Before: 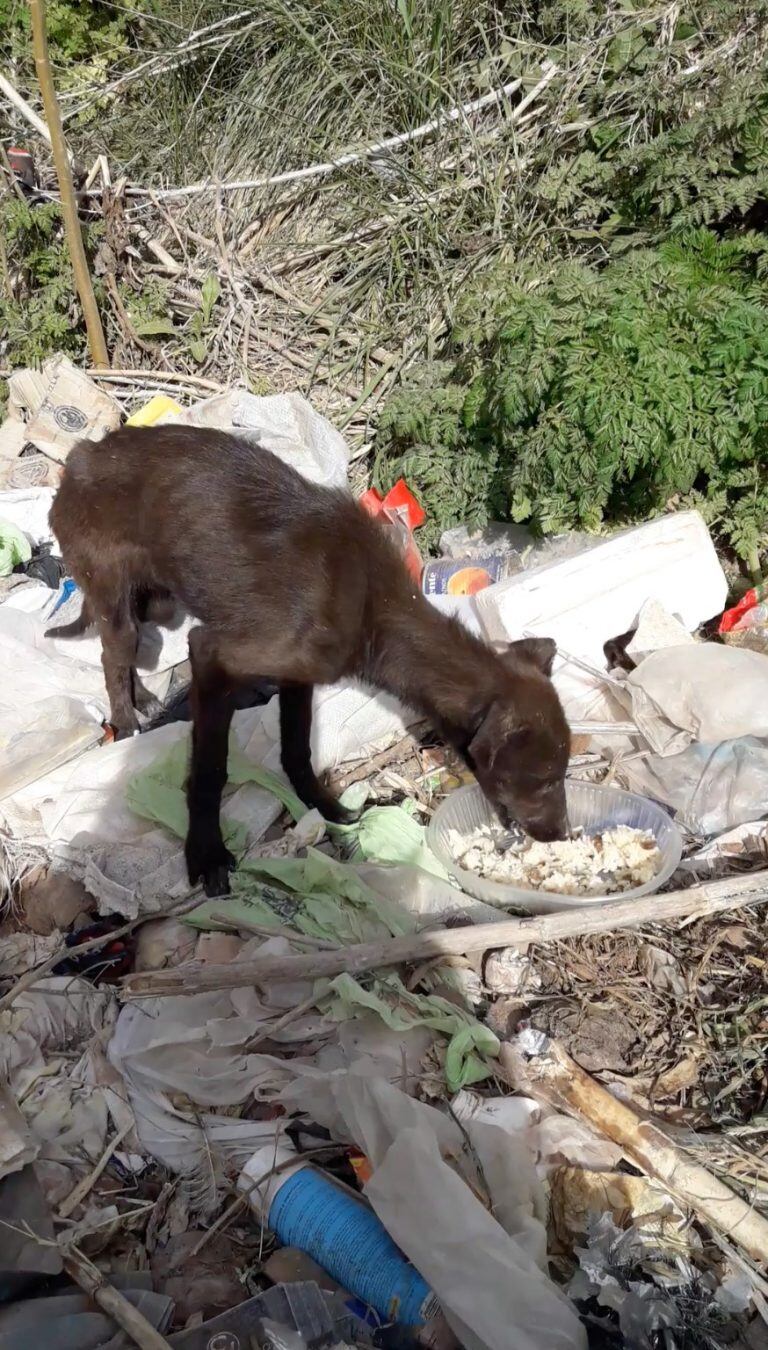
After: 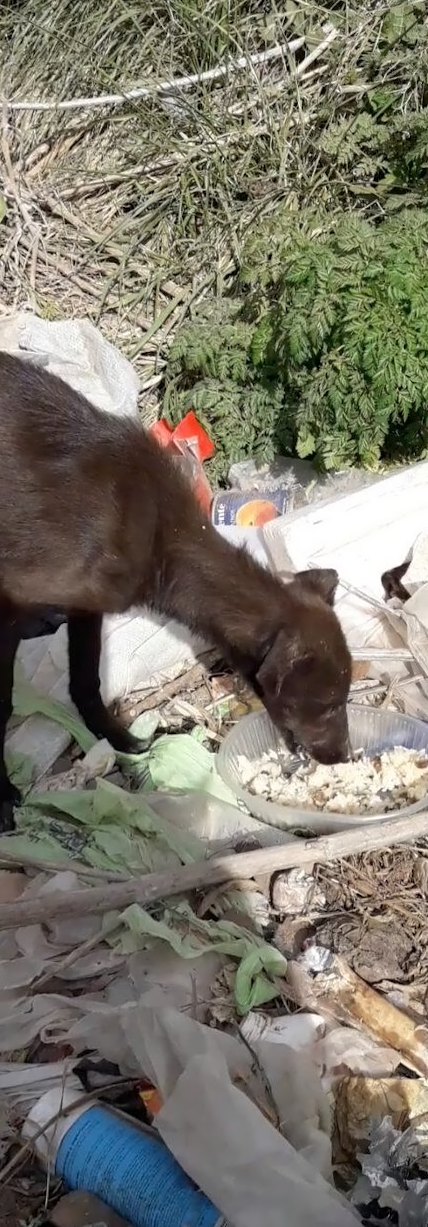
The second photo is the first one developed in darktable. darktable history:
crop: left 31.458%, top 0%, right 11.876%
rotate and perspective: rotation -0.013°, lens shift (vertical) -0.027, lens shift (horizontal) 0.178, crop left 0.016, crop right 0.989, crop top 0.082, crop bottom 0.918
contrast equalizer: y [[0.5 ×4, 0.524, 0.59], [0.5 ×6], [0.5 ×6], [0, 0, 0, 0.01, 0.045, 0.012], [0, 0, 0, 0.044, 0.195, 0.131]]
